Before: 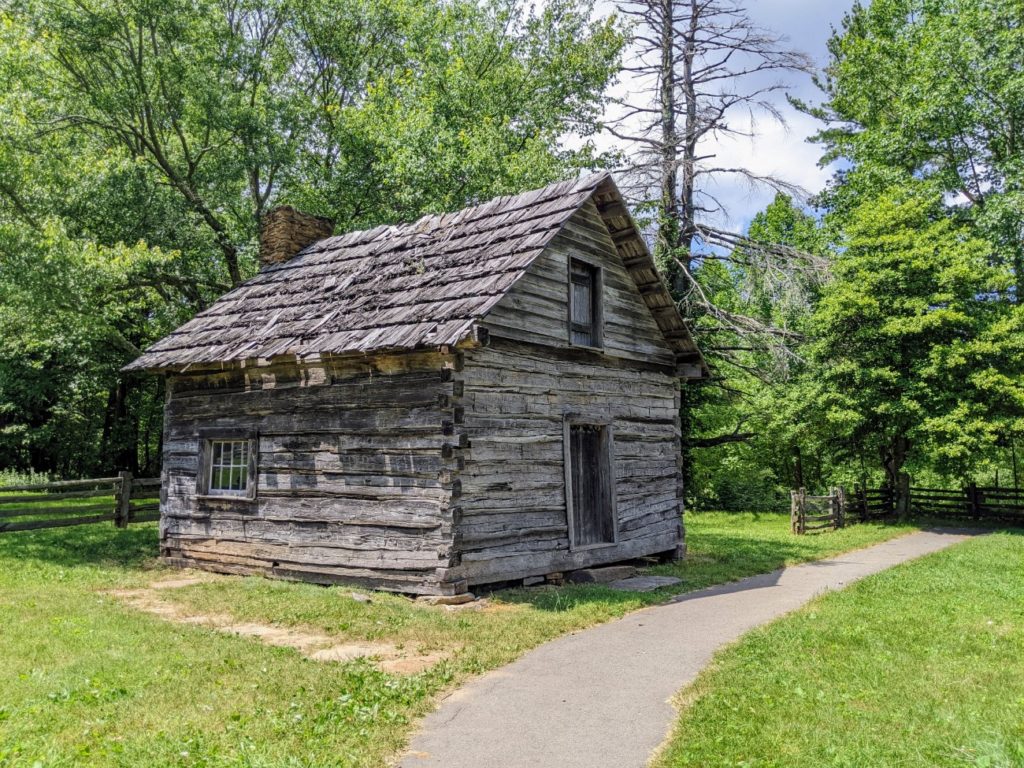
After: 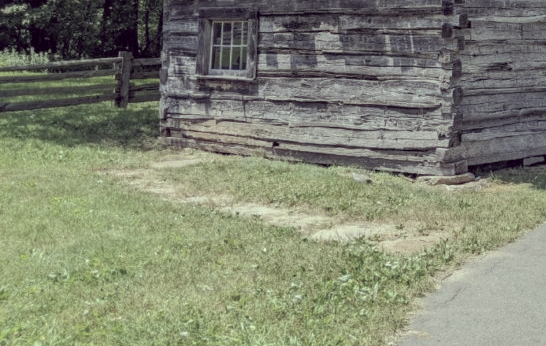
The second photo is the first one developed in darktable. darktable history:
shadows and highlights: on, module defaults
crop and rotate: top 54.778%, right 46.61%, bottom 0.159%
color correction: highlights a* -20.17, highlights b* 20.27, shadows a* 20.03, shadows b* -20.46, saturation 0.43
white balance: red 0.98, blue 1.034
